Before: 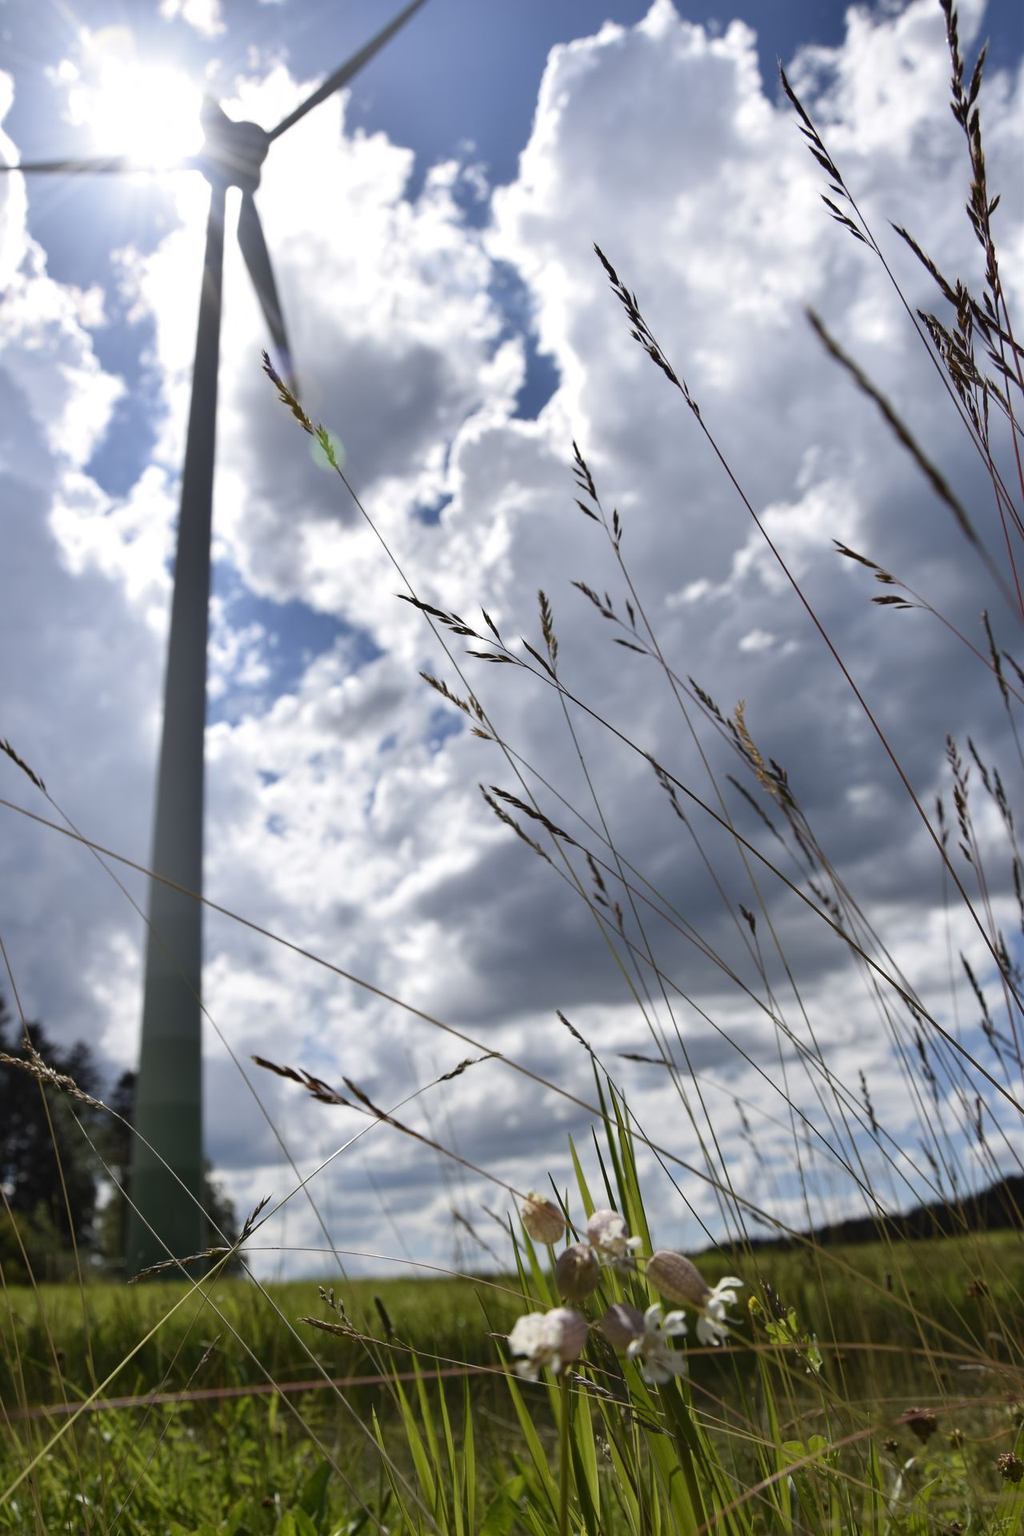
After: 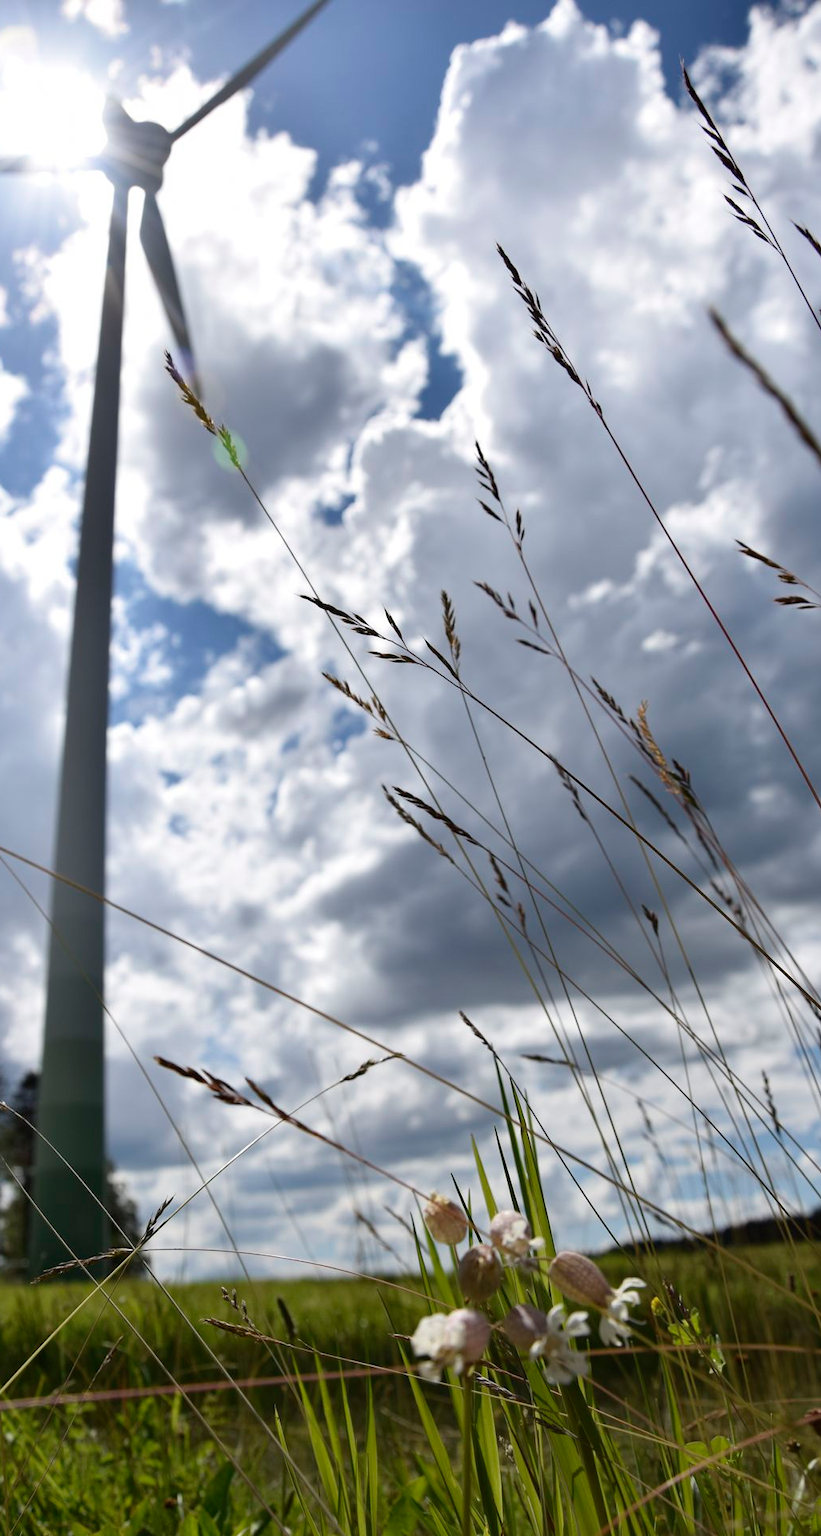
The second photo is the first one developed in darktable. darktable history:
tone equalizer: on, module defaults
crop and rotate: left 9.597%, right 10.195%
